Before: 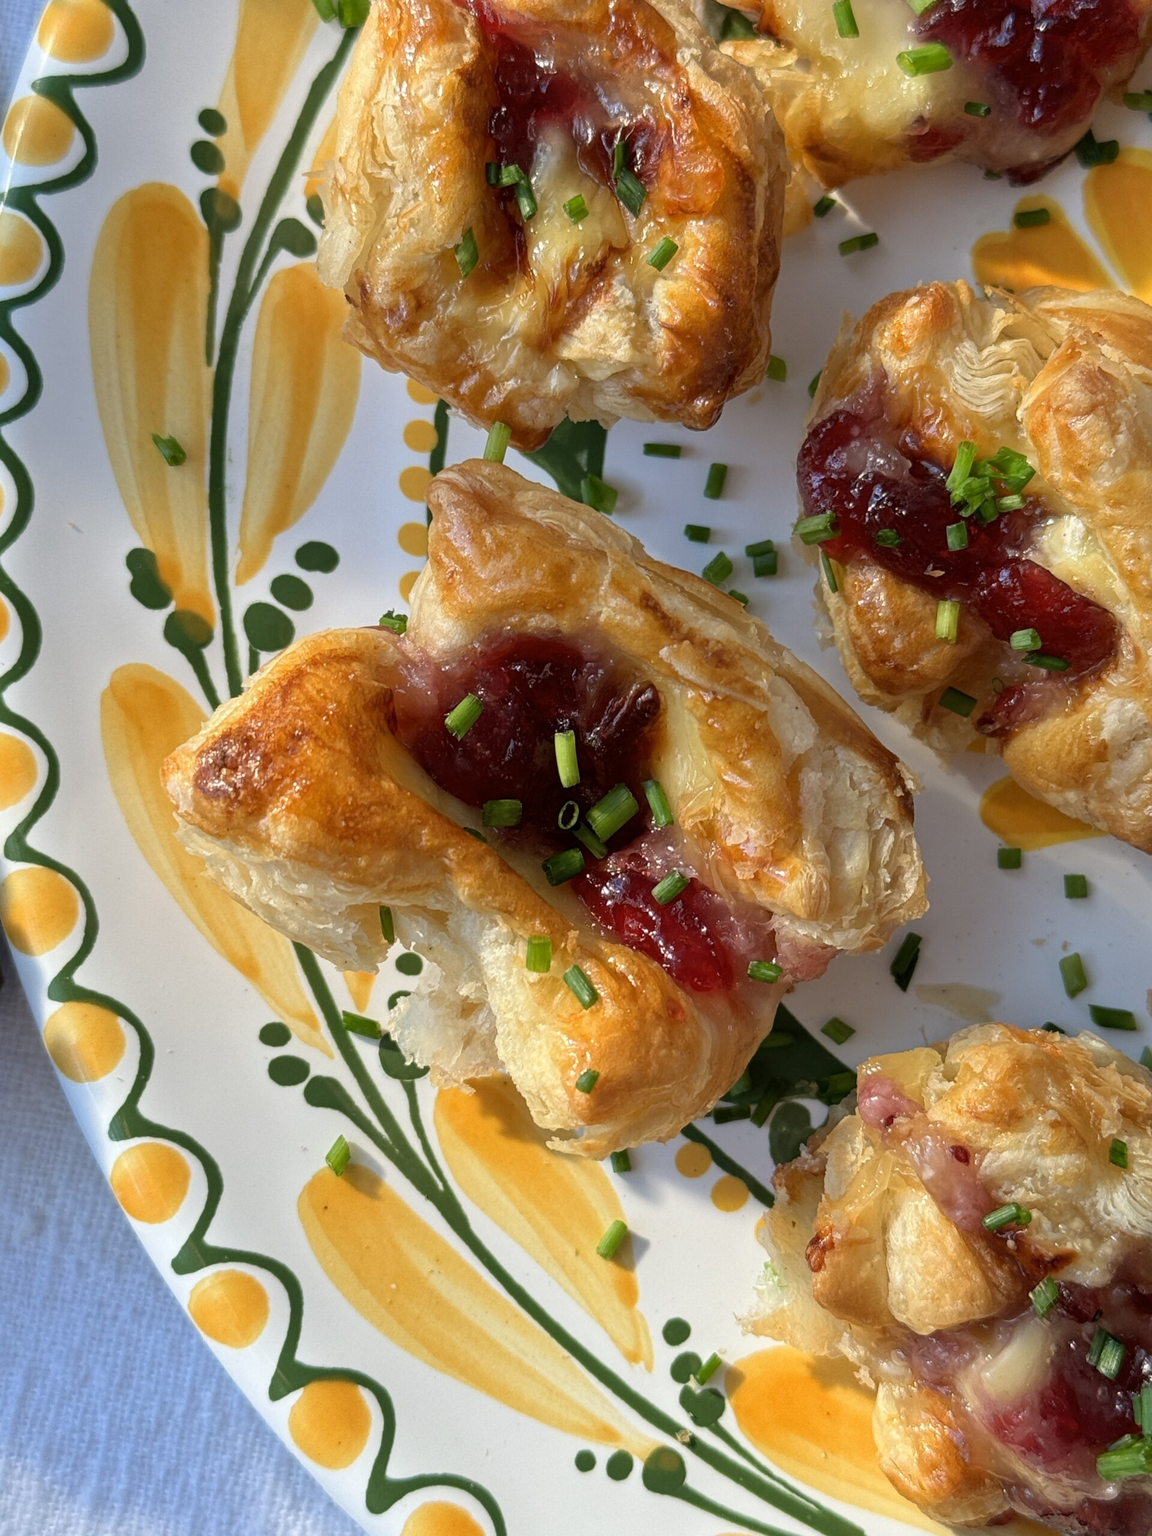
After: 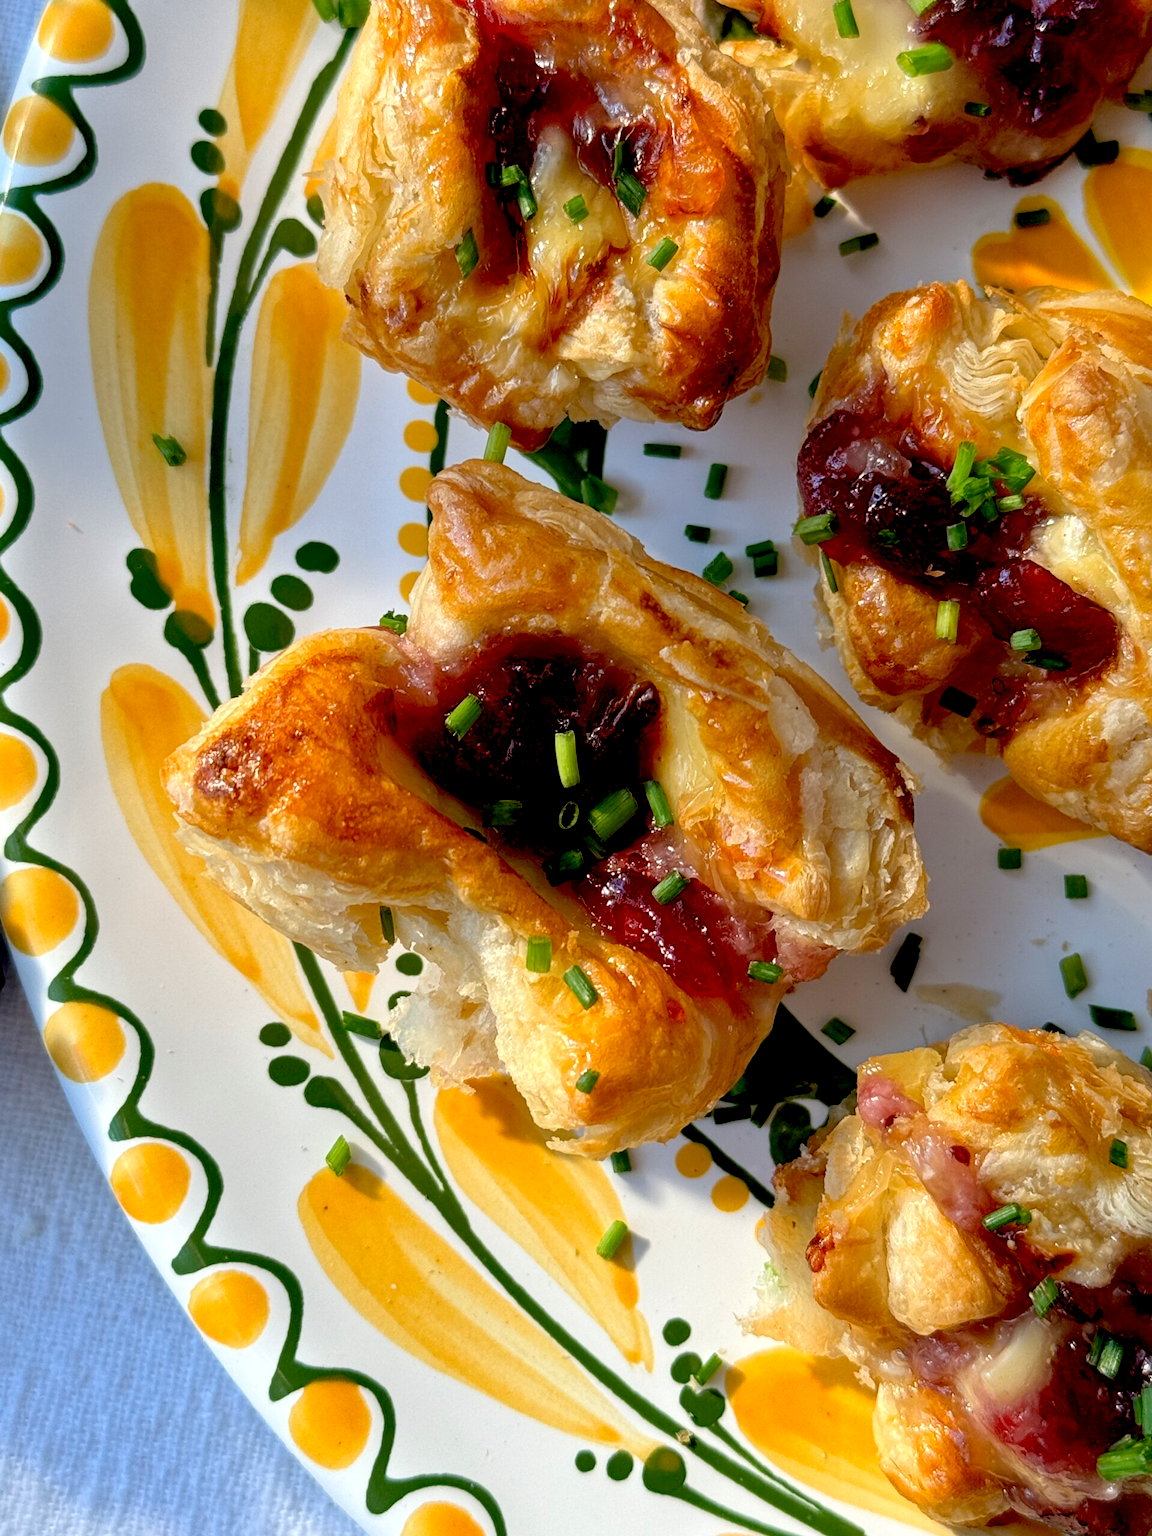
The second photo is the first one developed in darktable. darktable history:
exposure: black level correction 0.027, exposure 0.185 EV, compensate highlight preservation false
color correction: highlights b* 0.007
